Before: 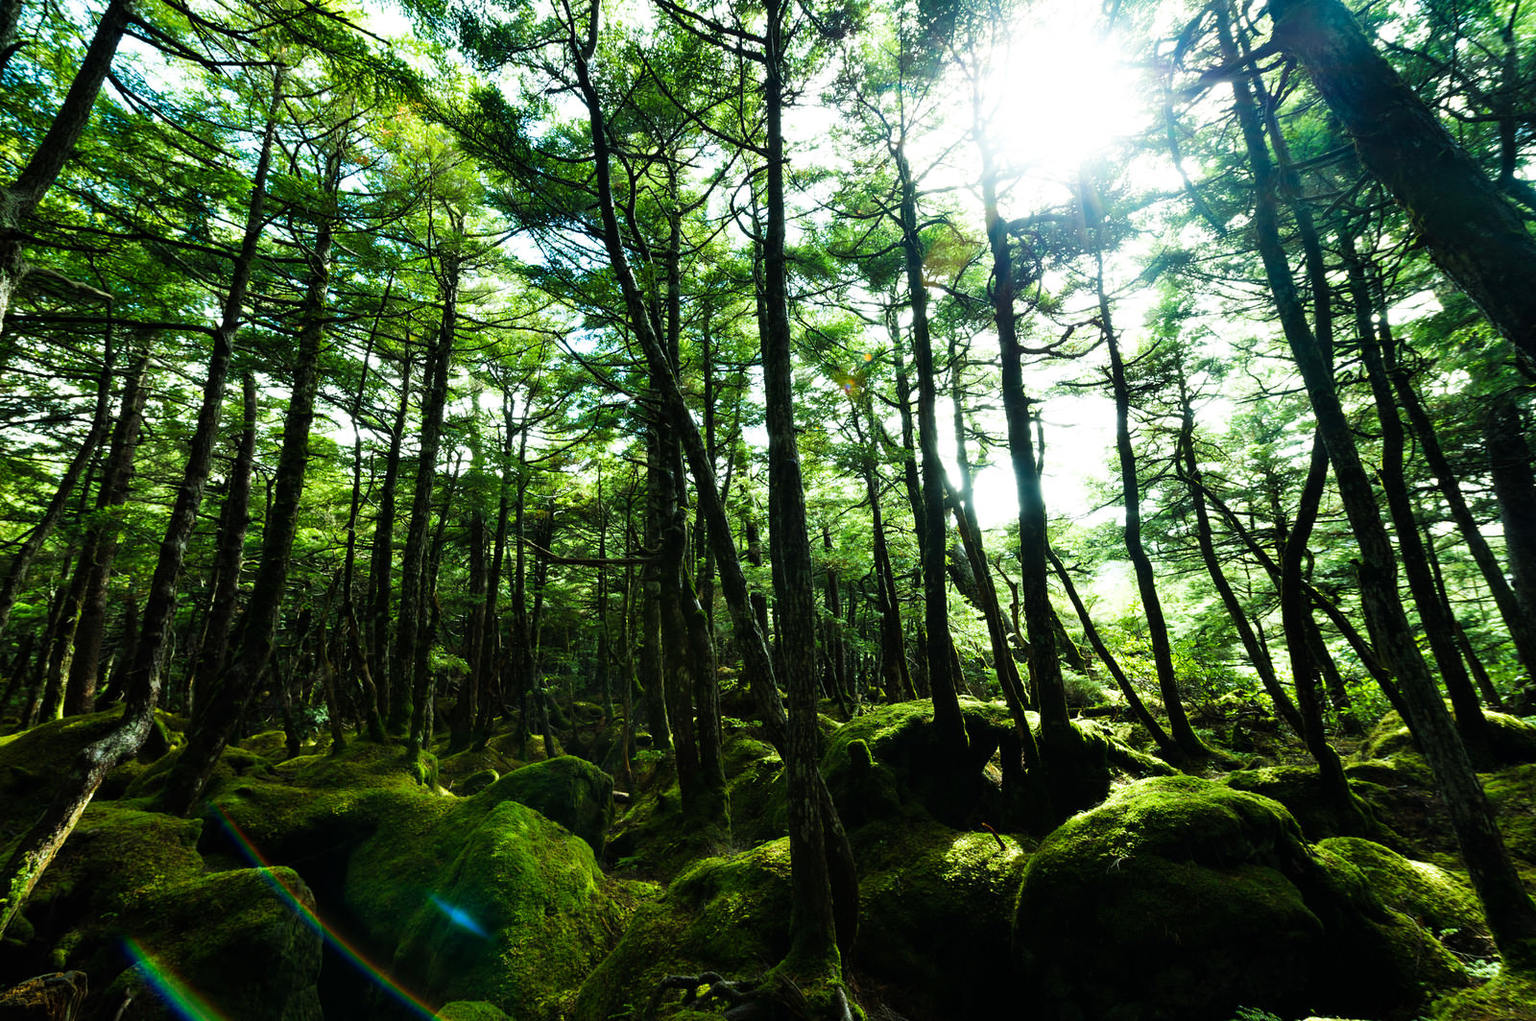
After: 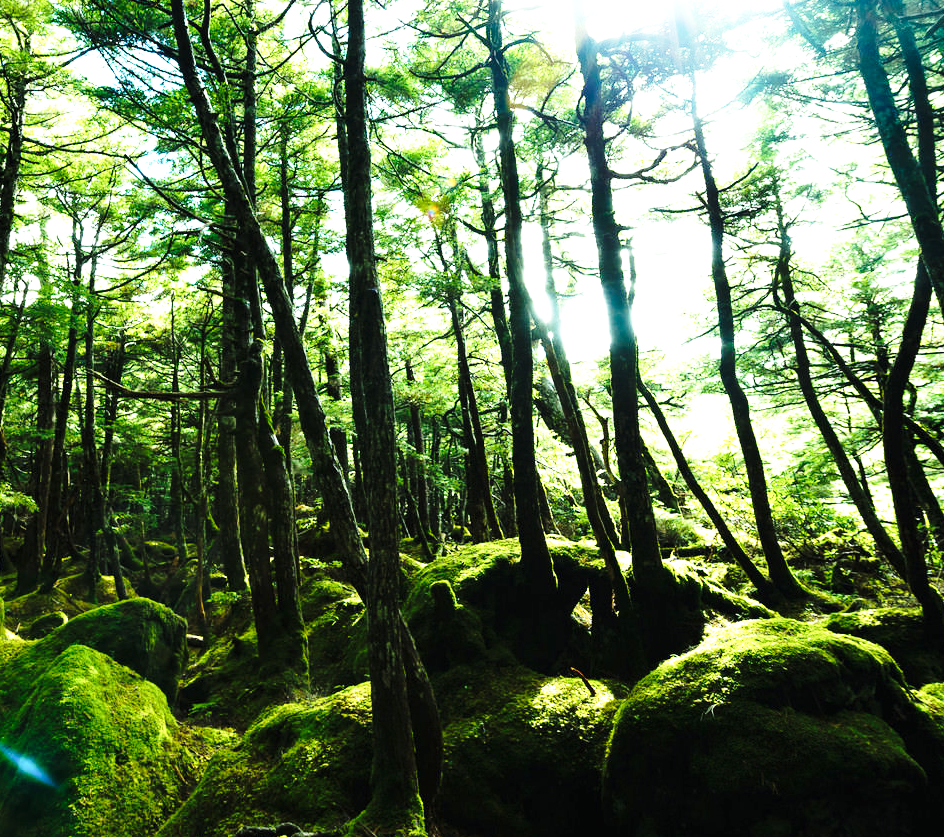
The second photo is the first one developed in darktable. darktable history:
crop and rotate: left 28.255%, top 17.938%, right 12.729%, bottom 3.39%
exposure: black level correction 0, exposure 0.692 EV, compensate exposure bias true, compensate highlight preservation false
contrast brightness saturation: contrast 0.006, saturation -0.066
base curve: curves: ch0 [(0, 0) (0.028, 0.03) (0.121, 0.232) (0.46, 0.748) (0.859, 0.968) (1, 1)], preserve colors none
